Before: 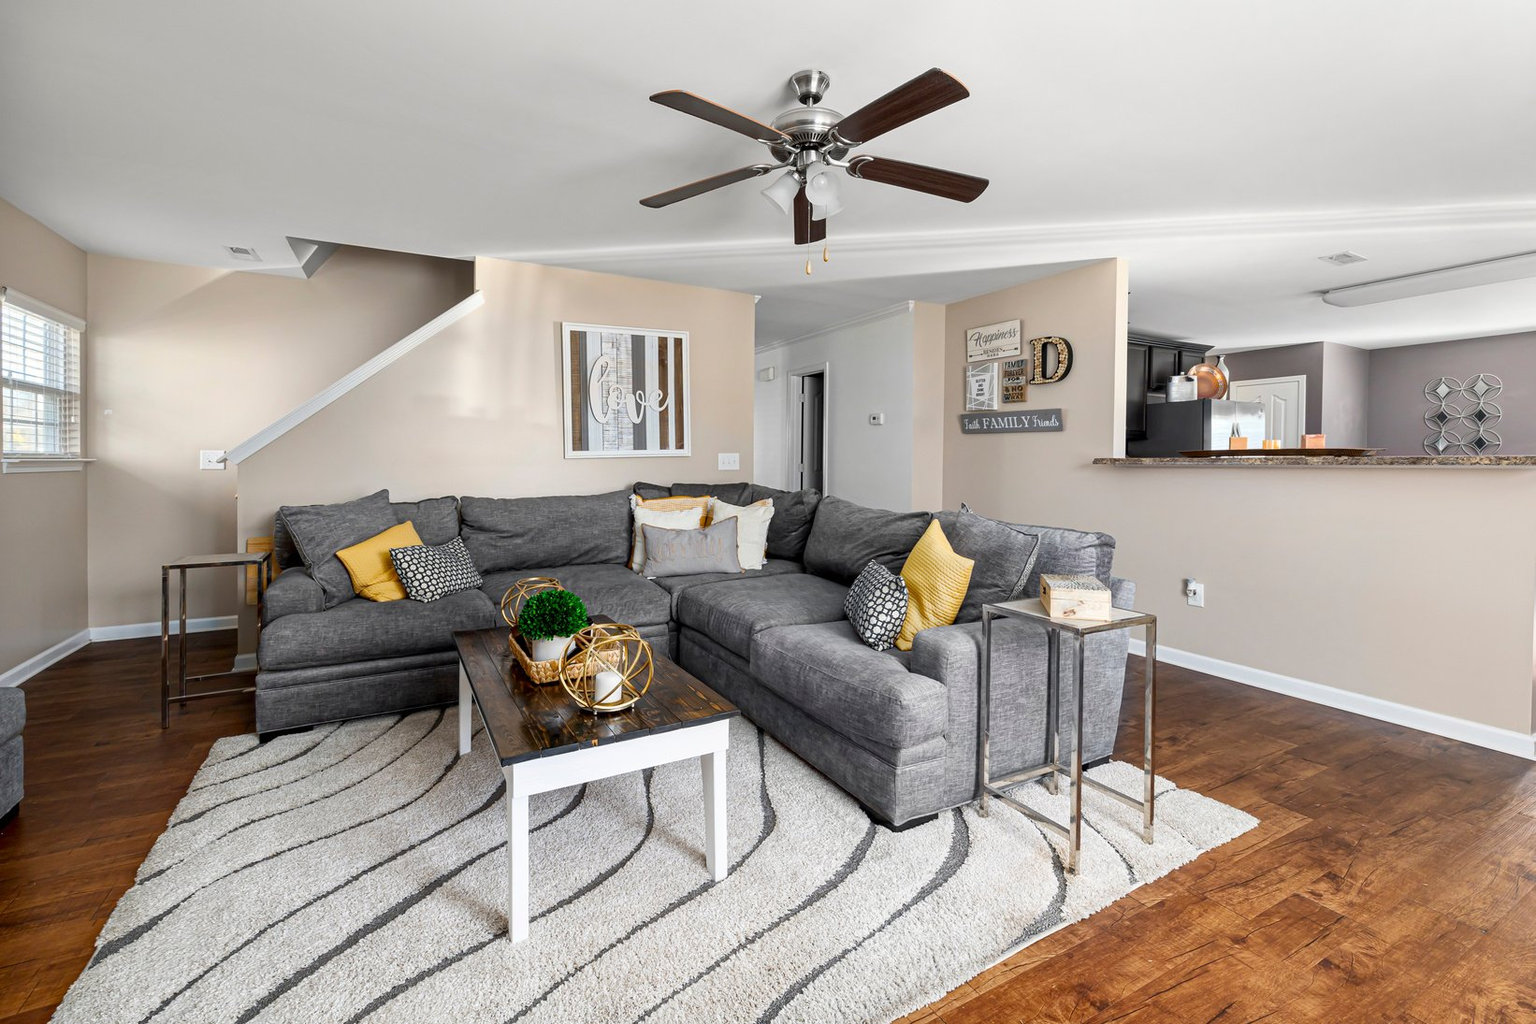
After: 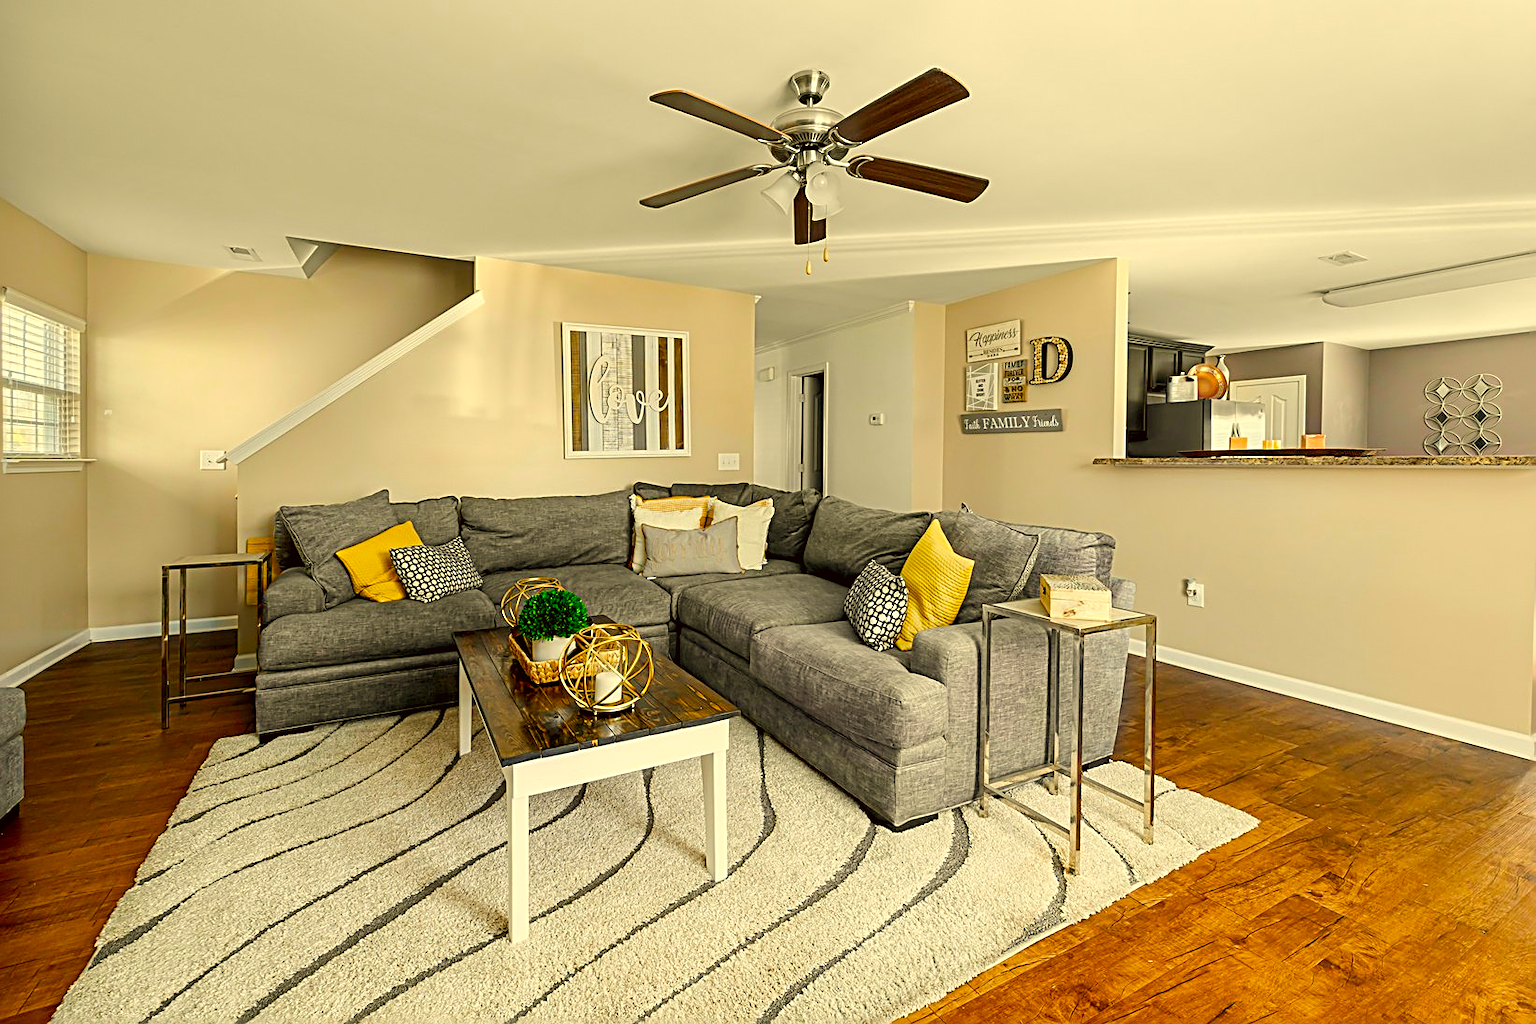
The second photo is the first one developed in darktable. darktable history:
sharpen: radius 2.611, amount 0.694
color correction: highlights a* 0.115, highlights b* 29.64, shadows a* -0.312, shadows b* 21.09
color balance rgb: global offset › chroma 0.095%, global offset › hue 251.15°, linear chroma grading › global chroma 15.232%, perceptual saturation grading › global saturation 34.533%, perceptual saturation grading › highlights -24.9%, perceptual saturation grading › shadows 24.688%, perceptual brilliance grading › mid-tones 9.559%, perceptual brilliance grading › shadows 15.463%
